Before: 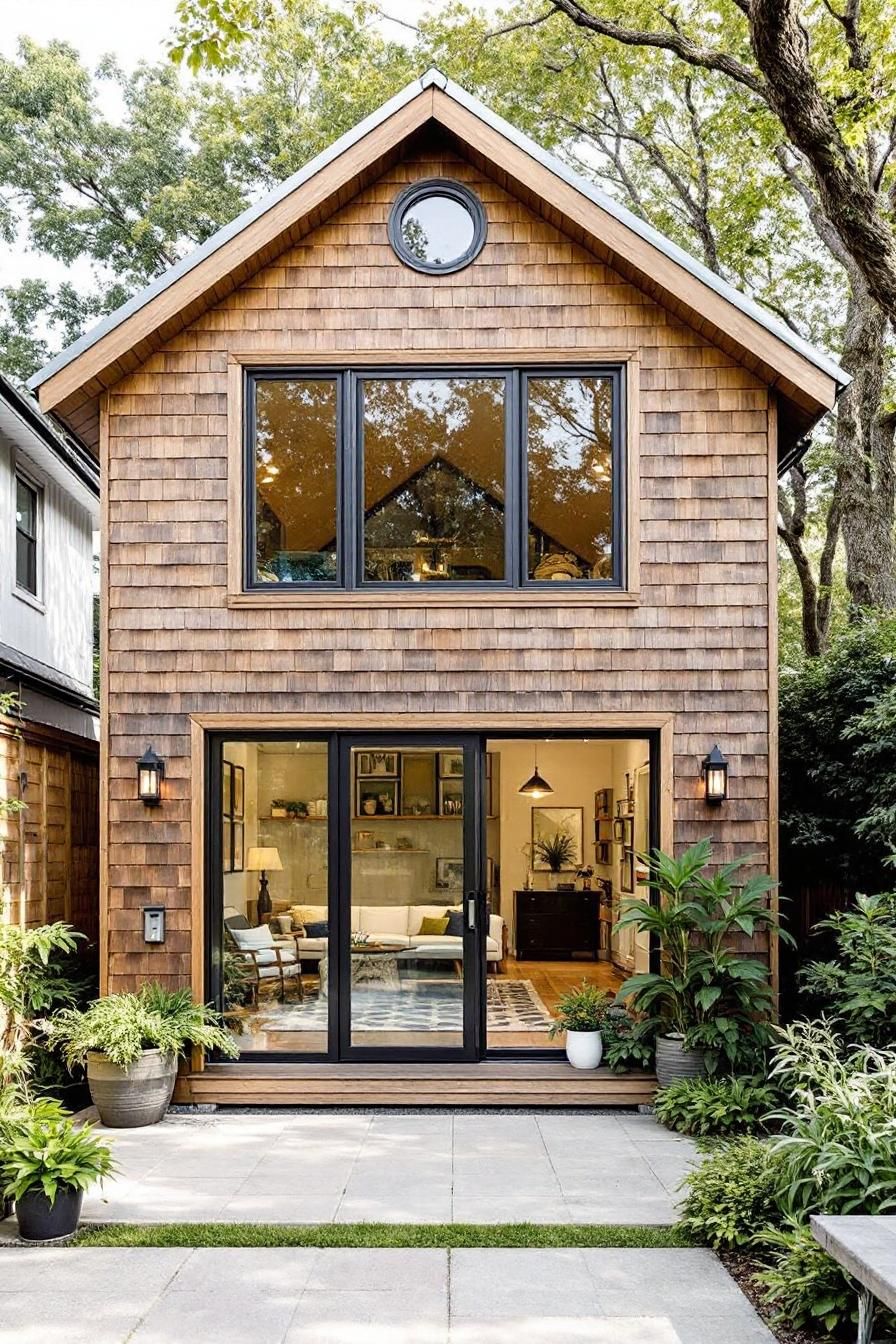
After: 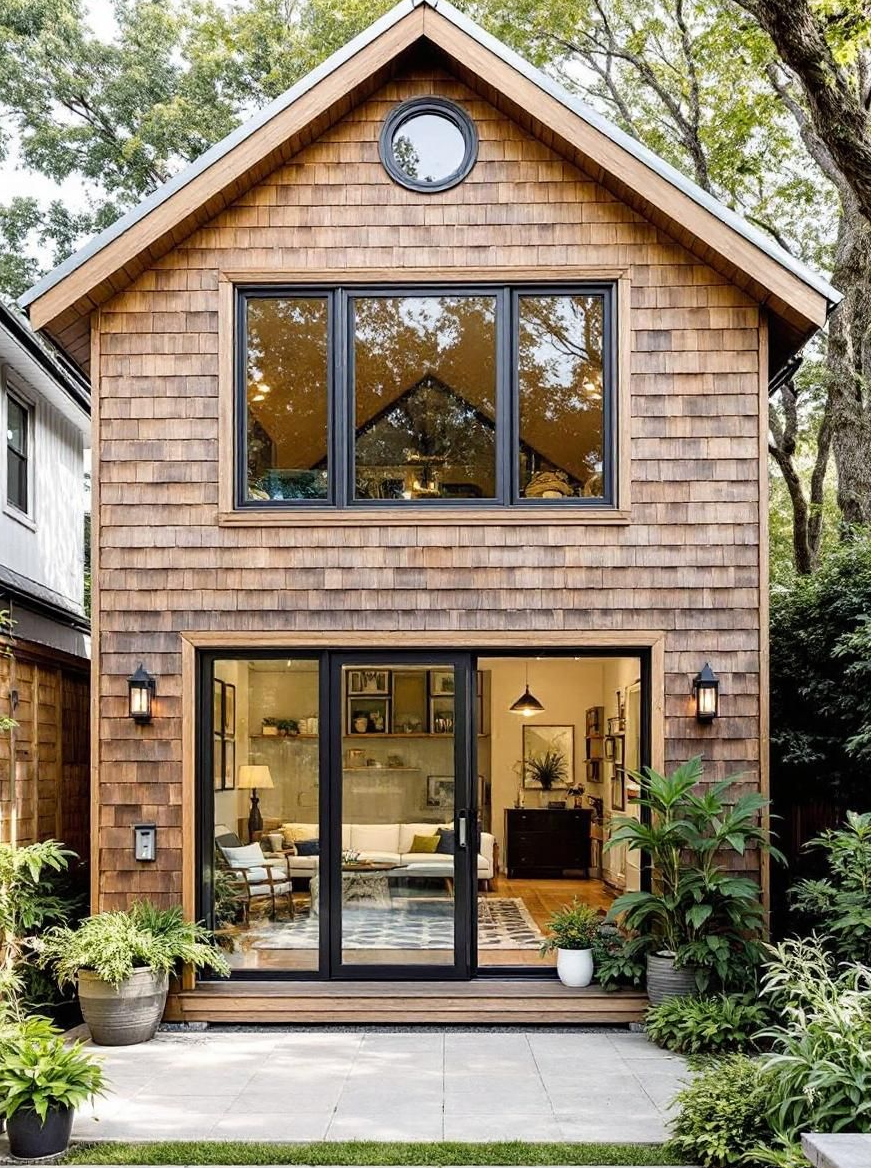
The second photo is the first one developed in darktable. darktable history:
crop: left 1.078%, top 6.133%, right 1.628%, bottom 6.911%
